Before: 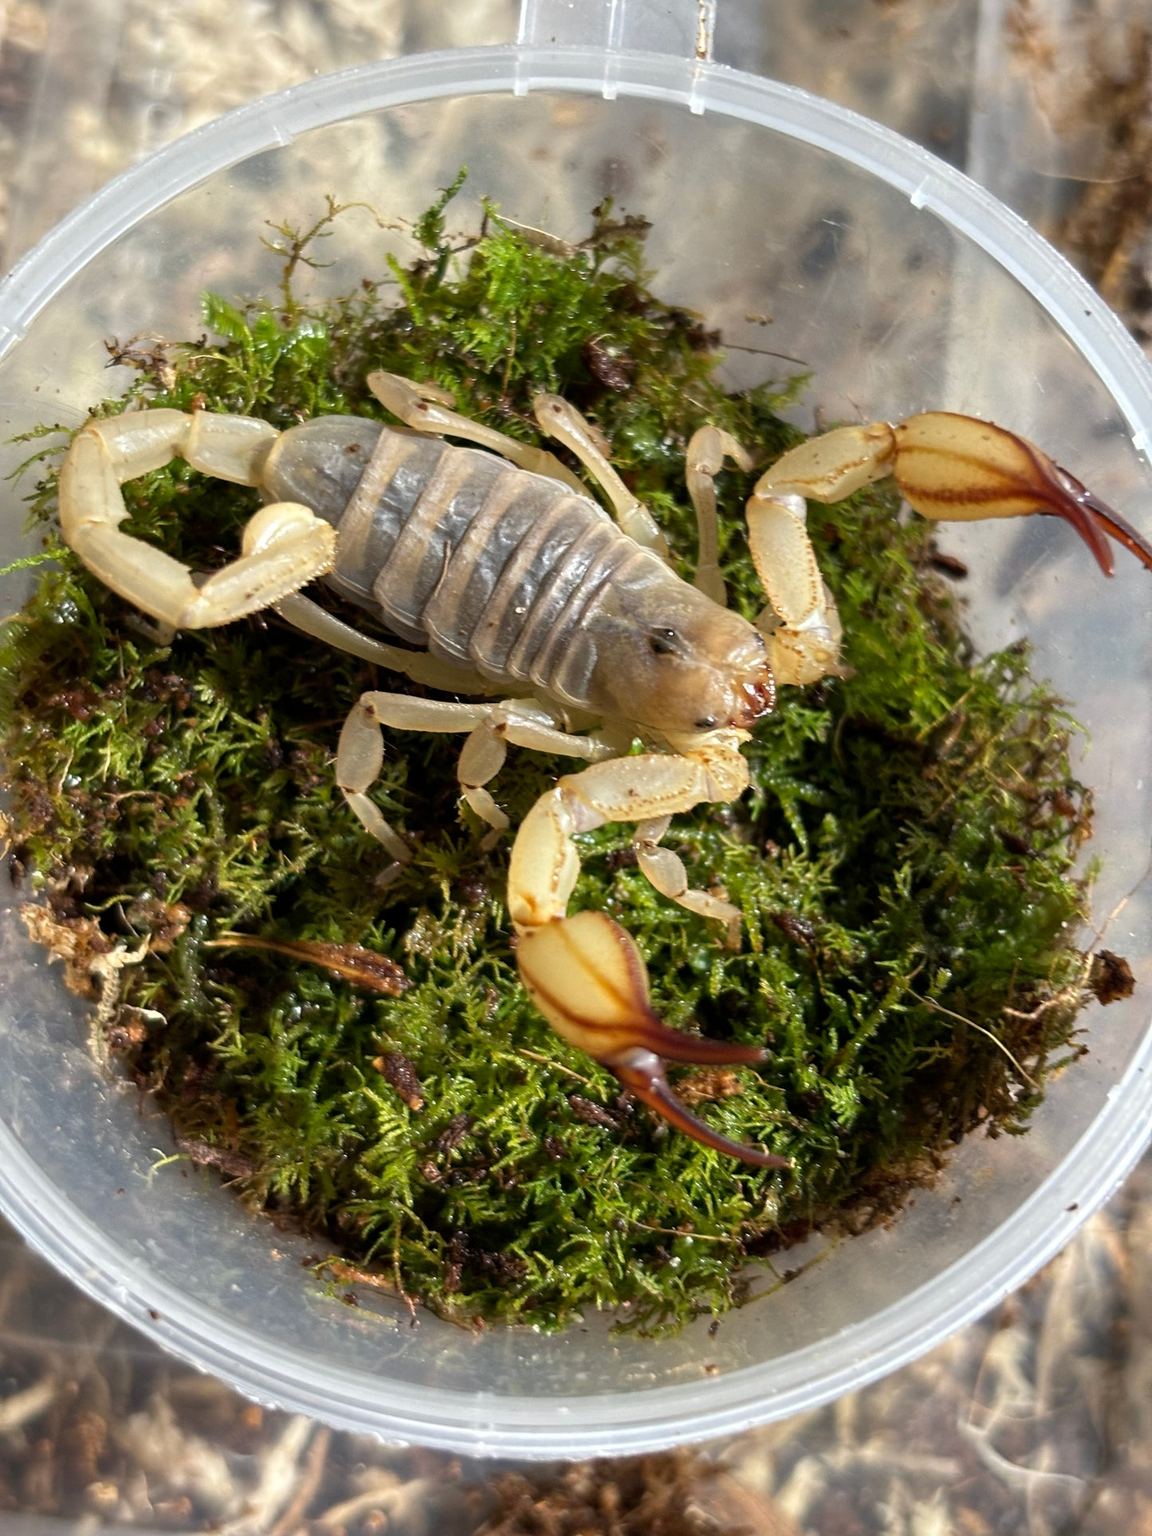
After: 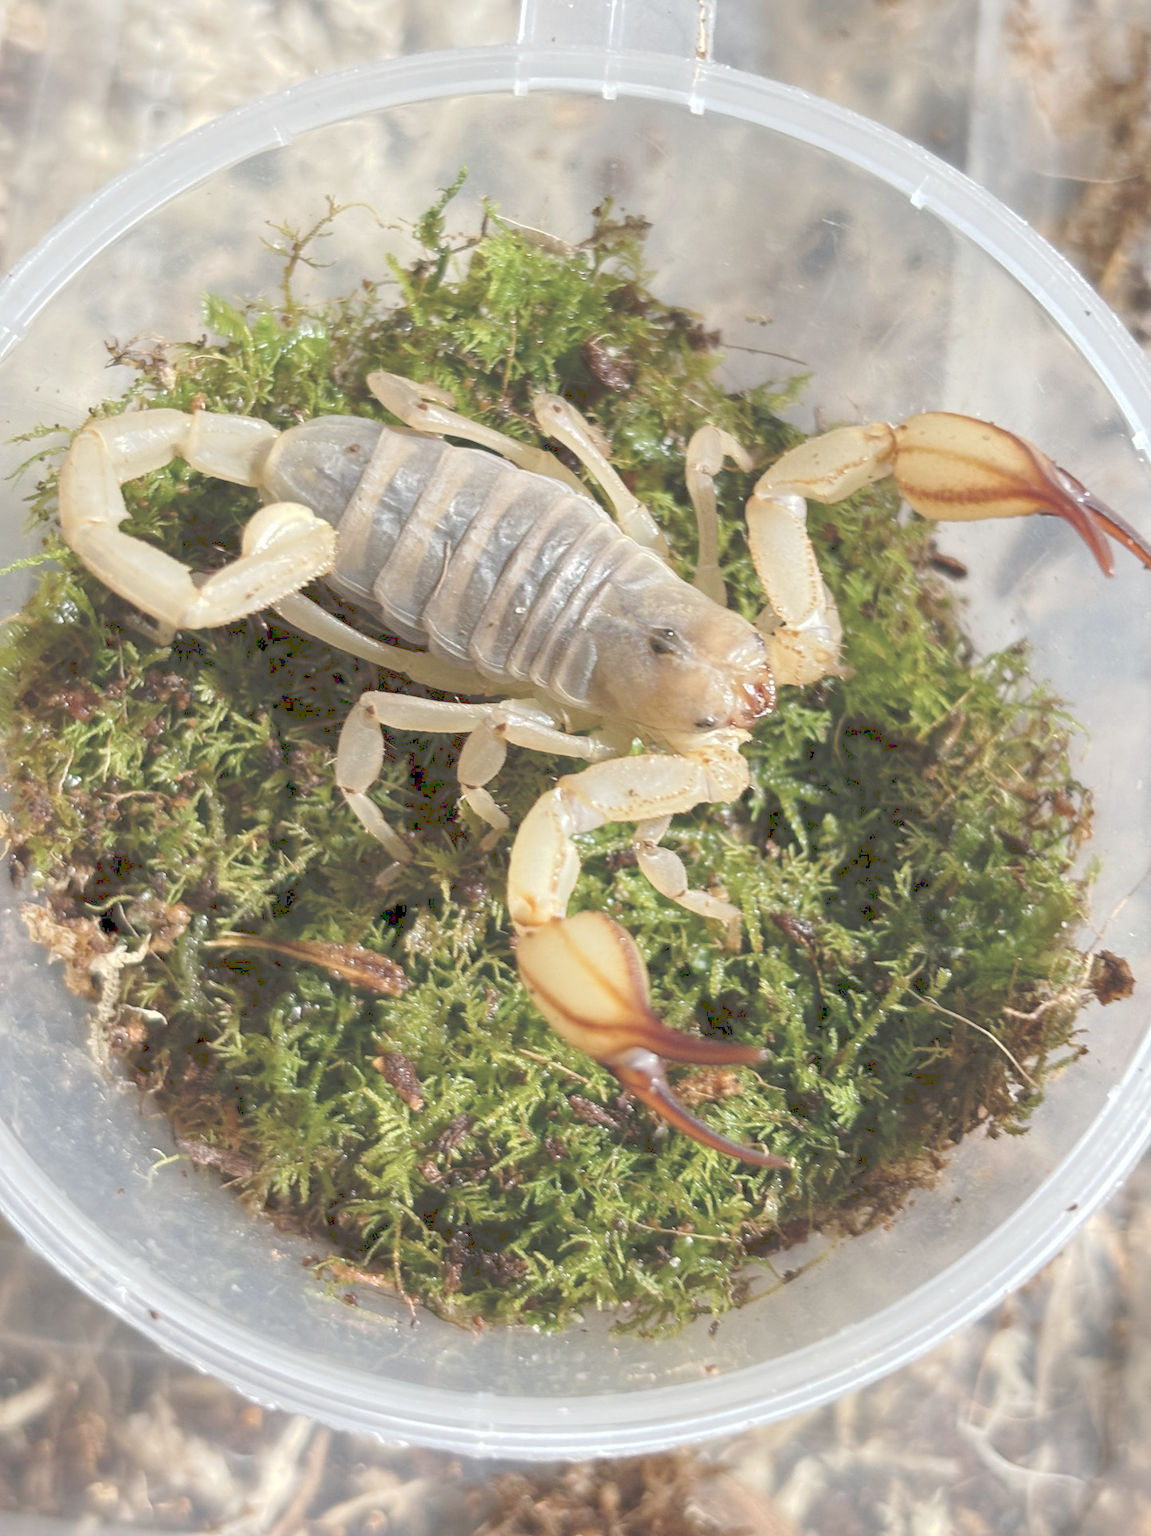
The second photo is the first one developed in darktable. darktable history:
tone curve: curves: ch0 [(0, 0) (0.003, 0.275) (0.011, 0.288) (0.025, 0.309) (0.044, 0.326) (0.069, 0.346) (0.1, 0.37) (0.136, 0.396) (0.177, 0.432) (0.224, 0.473) (0.277, 0.516) (0.335, 0.566) (0.399, 0.611) (0.468, 0.661) (0.543, 0.711) (0.623, 0.761) (0.709, 0.817) (0.801, 0.867) (0.898, 0.911) (1, 1)], preserve colors none
